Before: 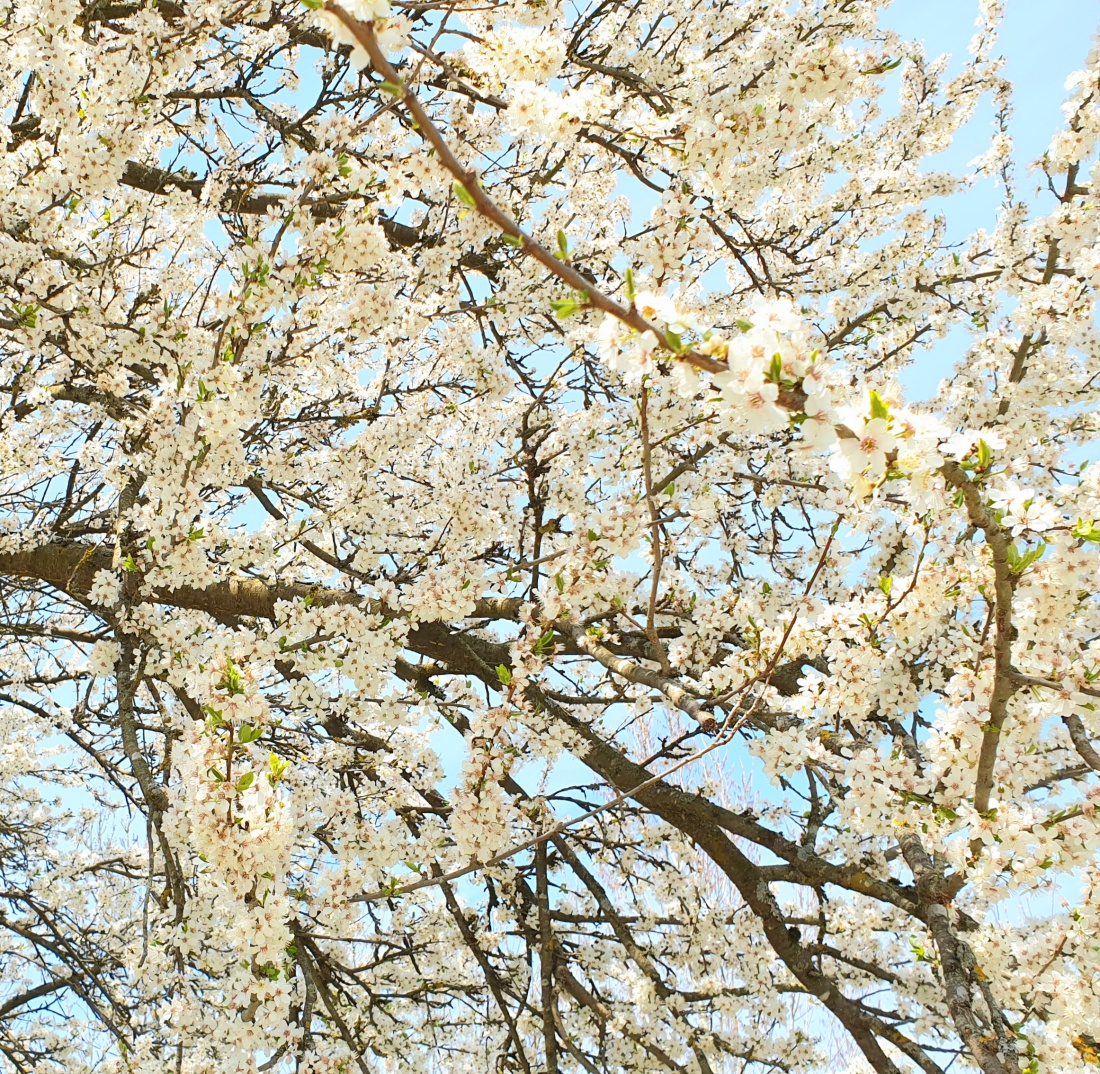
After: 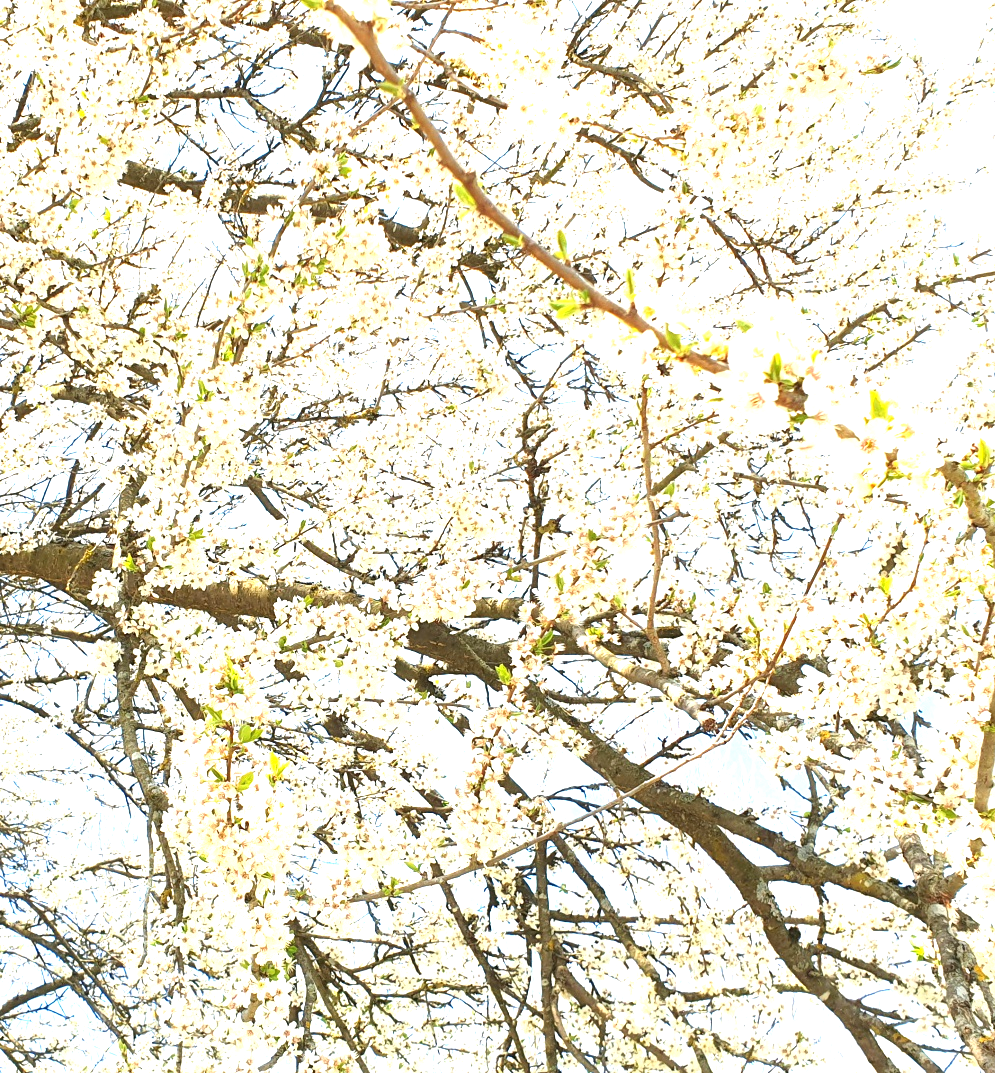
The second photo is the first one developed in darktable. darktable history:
crop: right 9.479%, bottom 0.016%
exposure: black level correction 0, exposure 1.105 EV, compensate exposure bias true, compensate highlight preservation false
